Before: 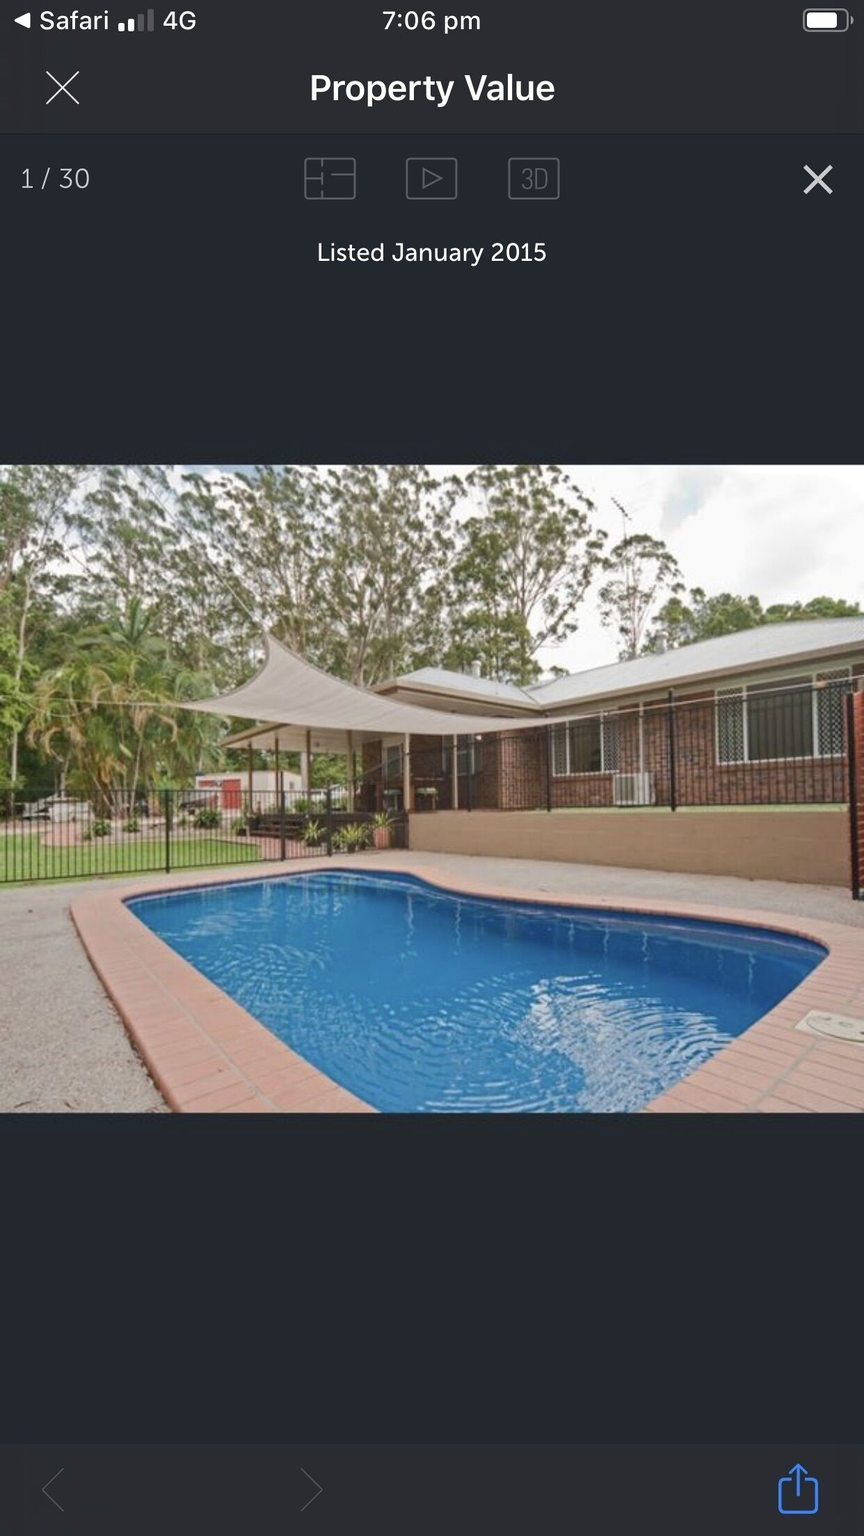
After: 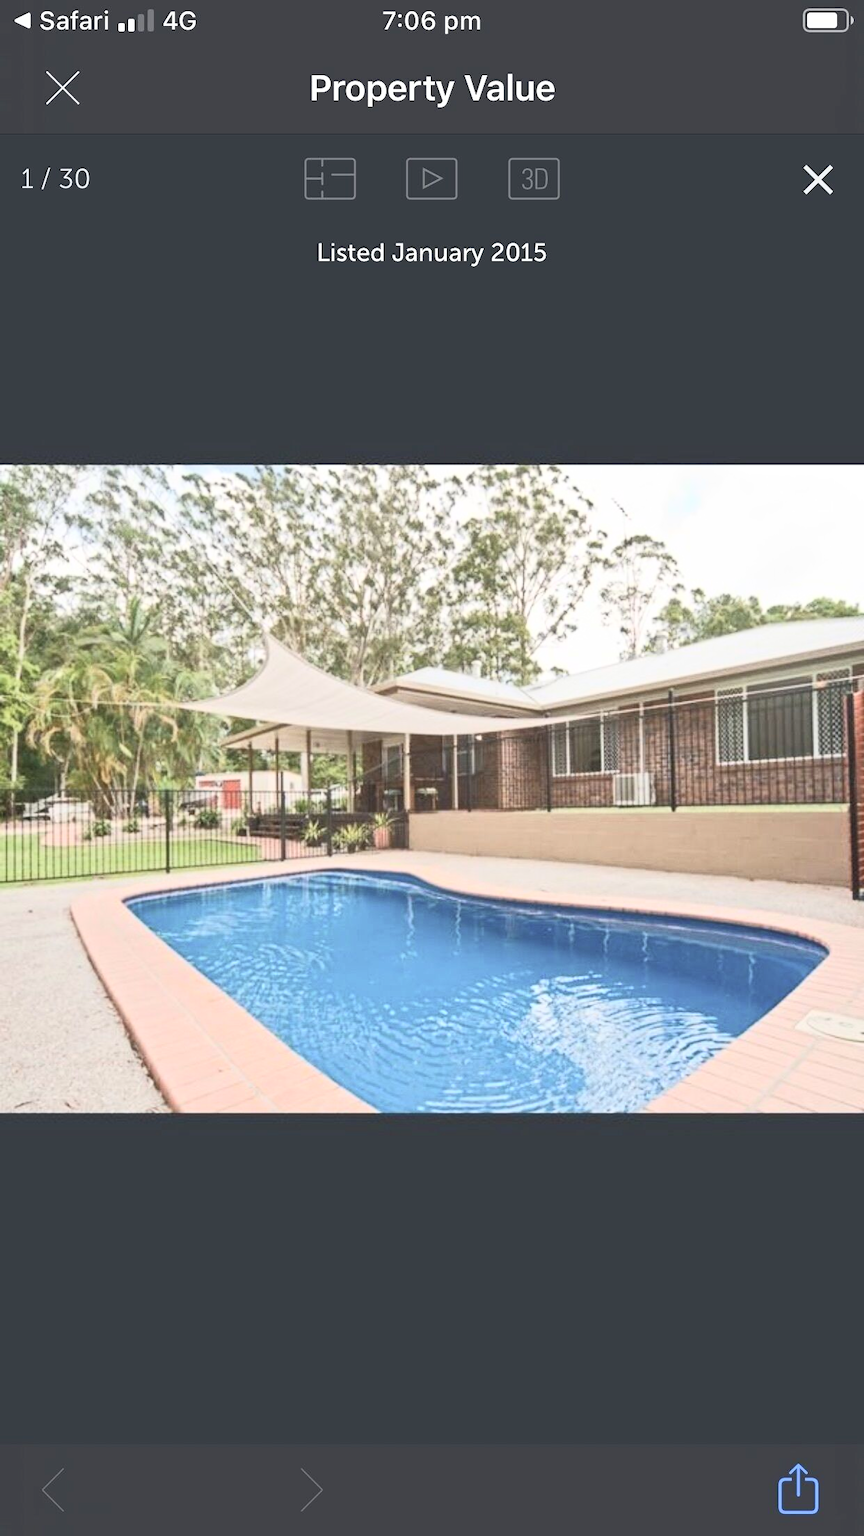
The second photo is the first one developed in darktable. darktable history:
contrast brightness saturation: contrast 0.37, brightness 0.525
